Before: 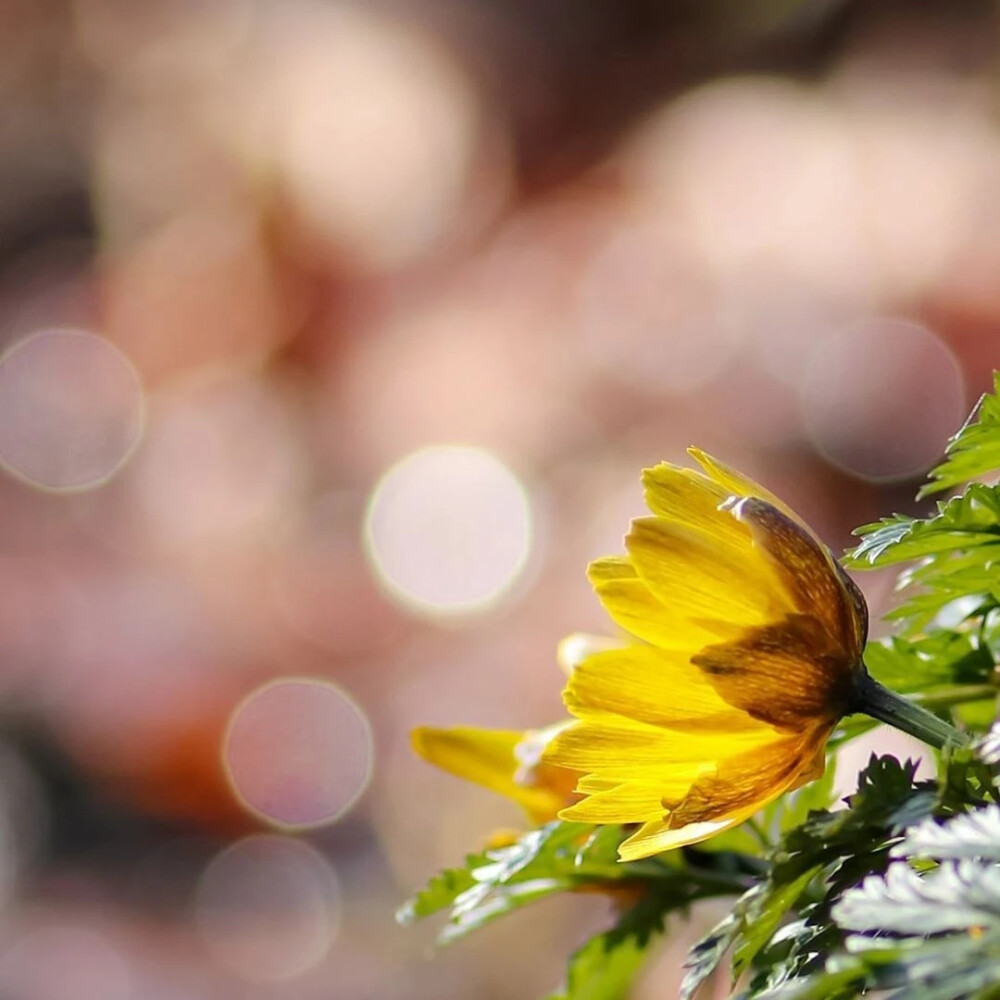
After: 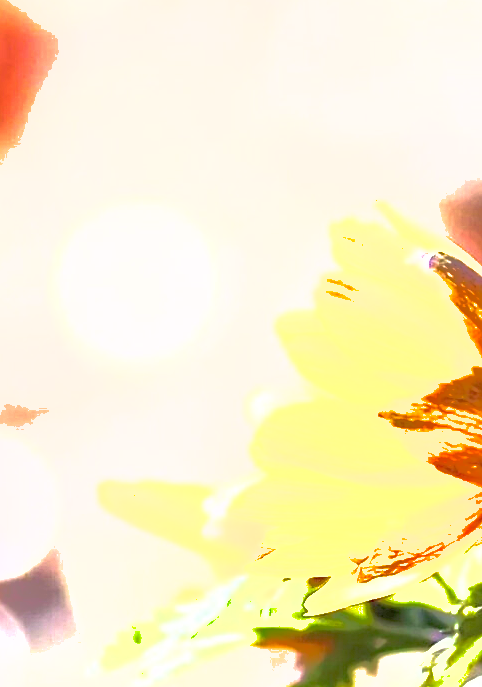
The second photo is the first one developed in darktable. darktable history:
exposure: exposure 2.281 EV, compensate highlight preservation false
crop: left 31.337%, top 24.653%, right 20.415%, bottom 6.588%
sharpen: on, module defaults
shadows and highlights: shadows 58.42, highlights -59.83
